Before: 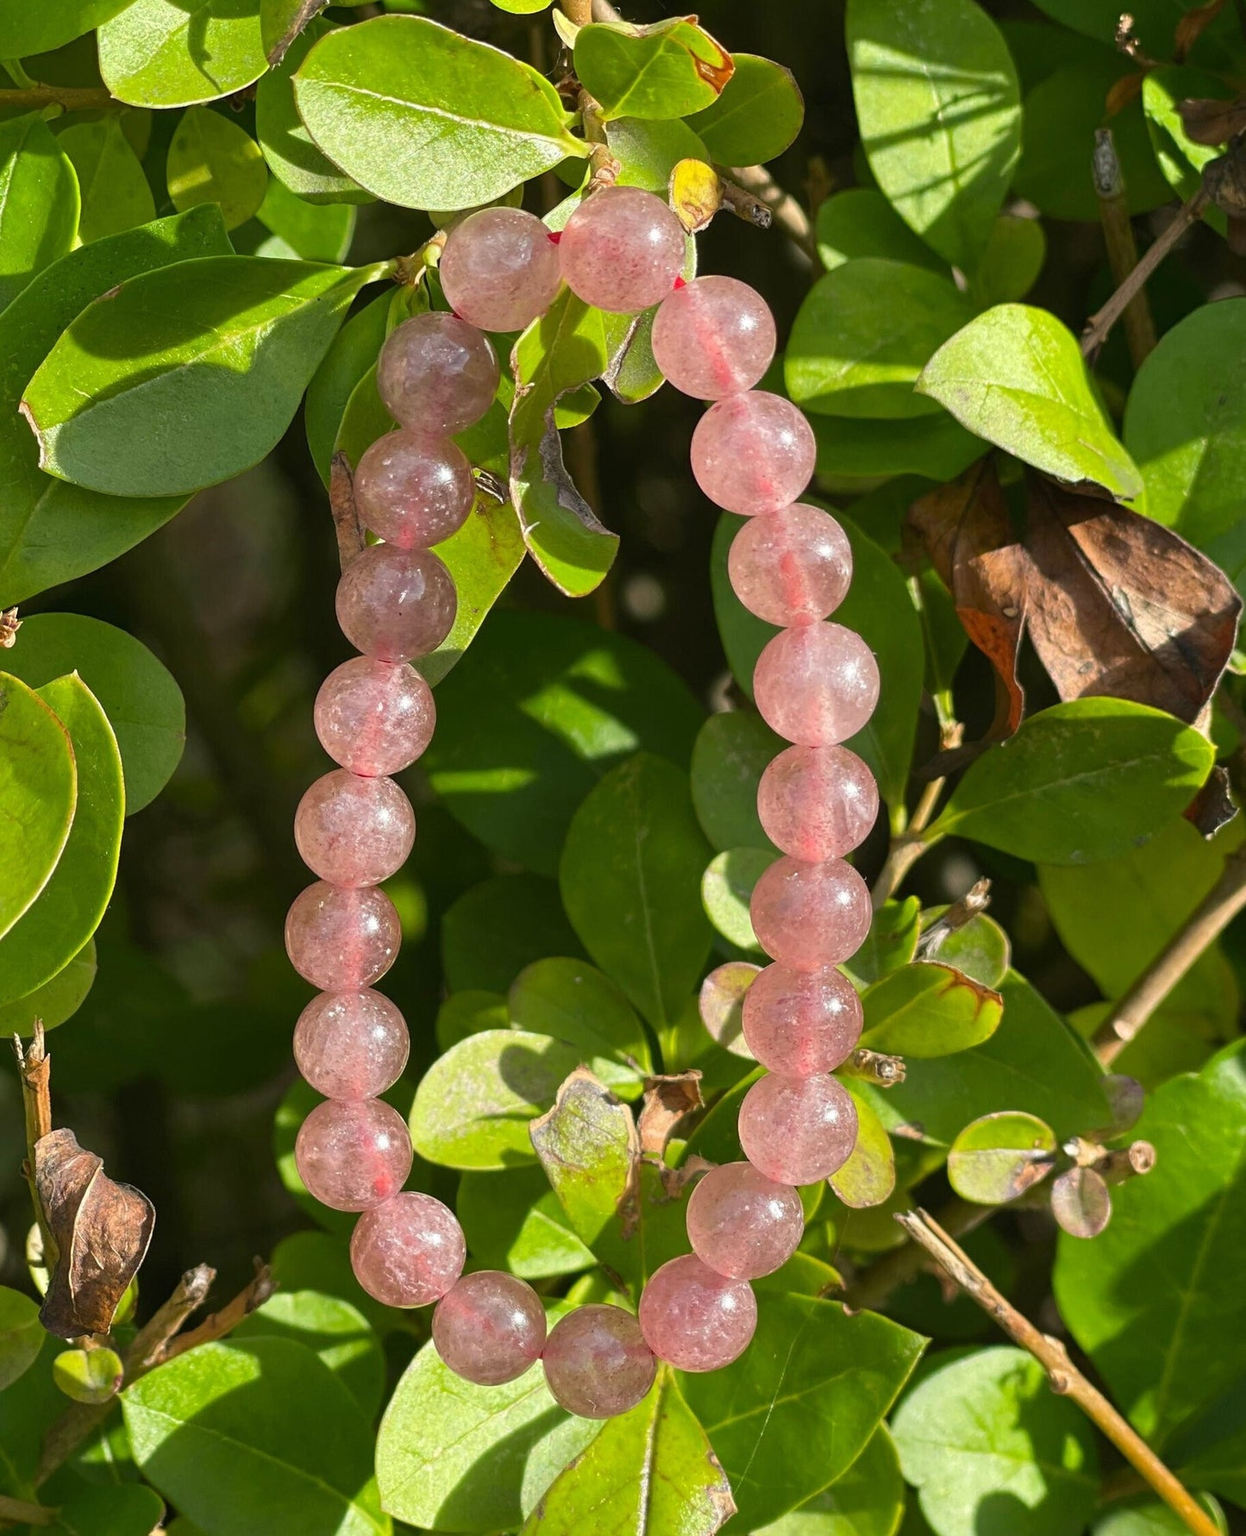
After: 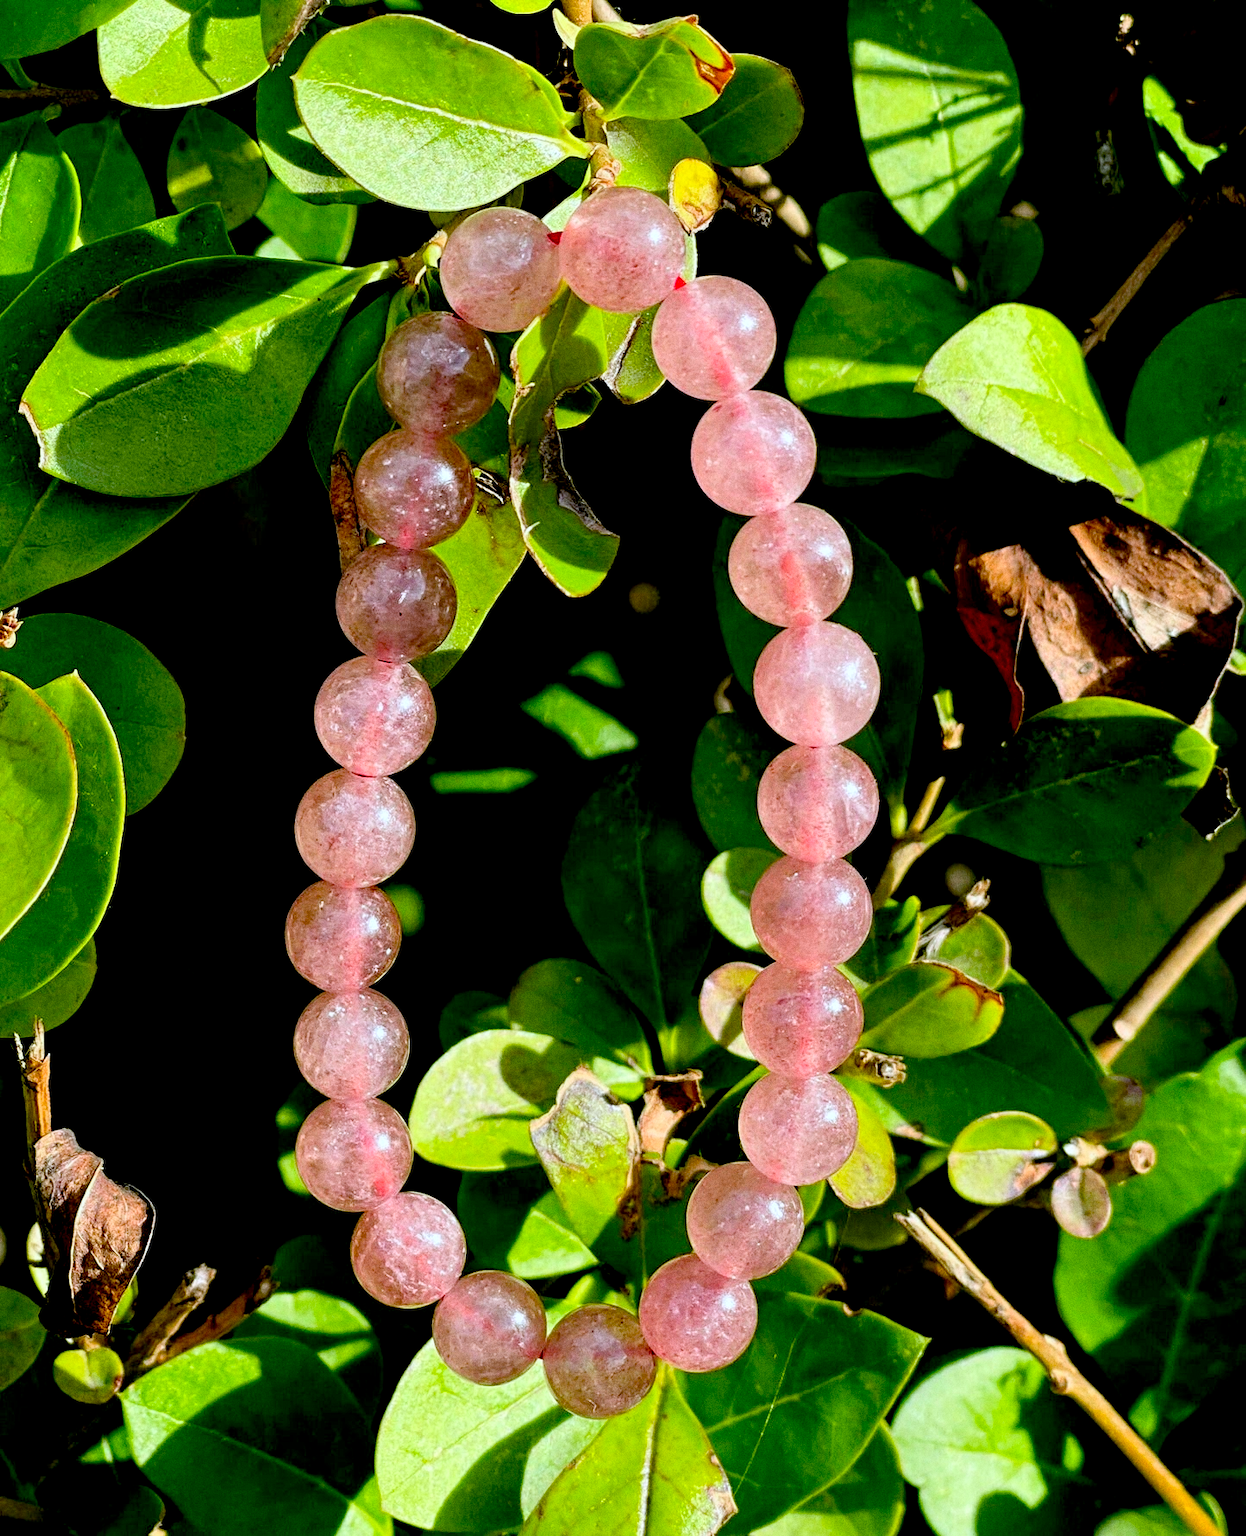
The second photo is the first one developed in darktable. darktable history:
grain: coarseness 0.47 ISO
exposure: black level correction 0.056, compensate highlight preservation false
color calibration: x 0.37, y 0.377, temperature 4289.93 K
tone curve: curves: ch0 [(0, 0) (0.004, 0.001) (0.133, 0.112) (0.325, 0.362) (0.832, 0.893) (1, 1)], color space Lab, linked channels, preserve colors none
